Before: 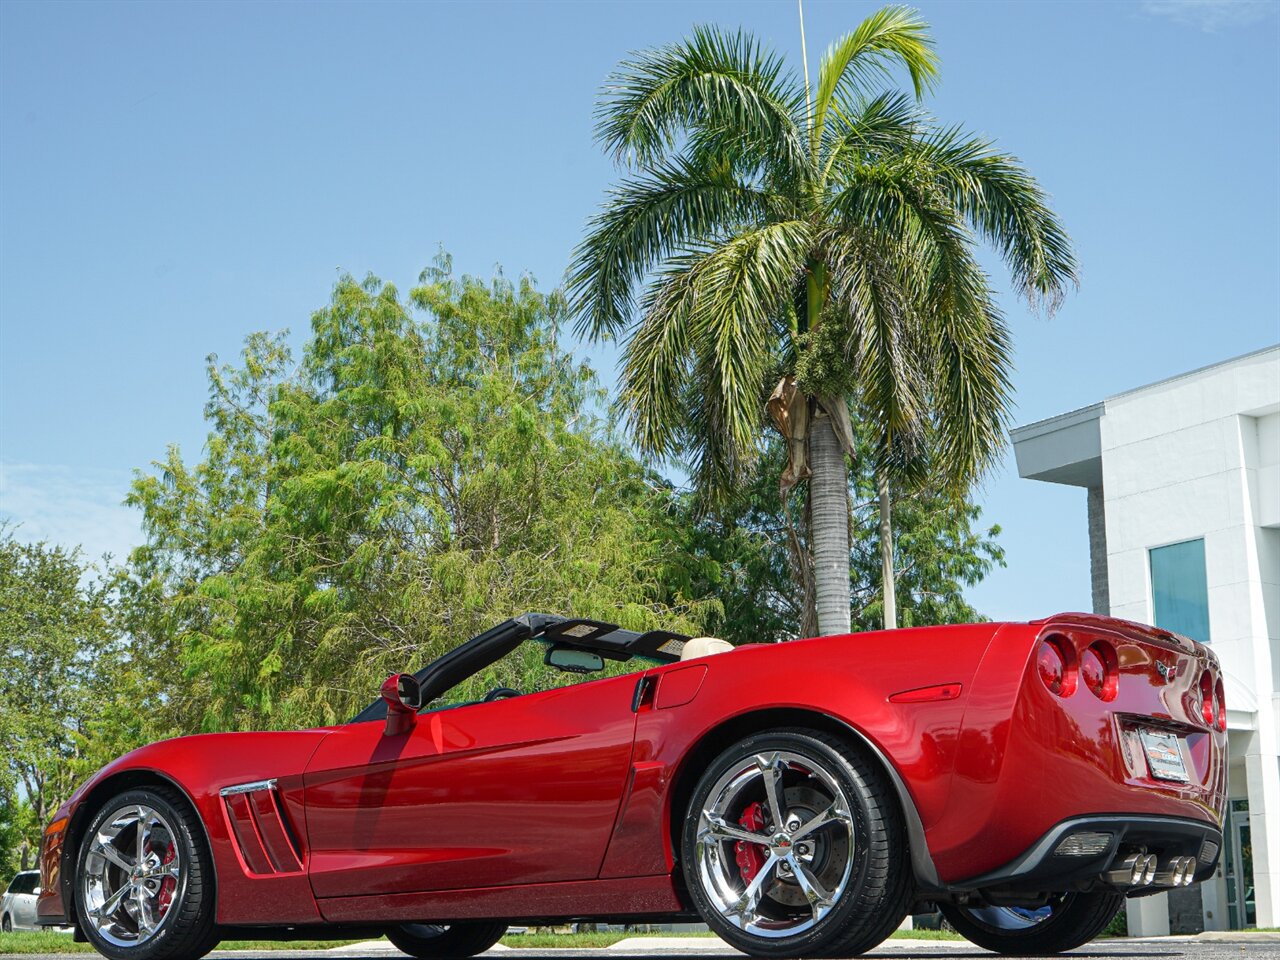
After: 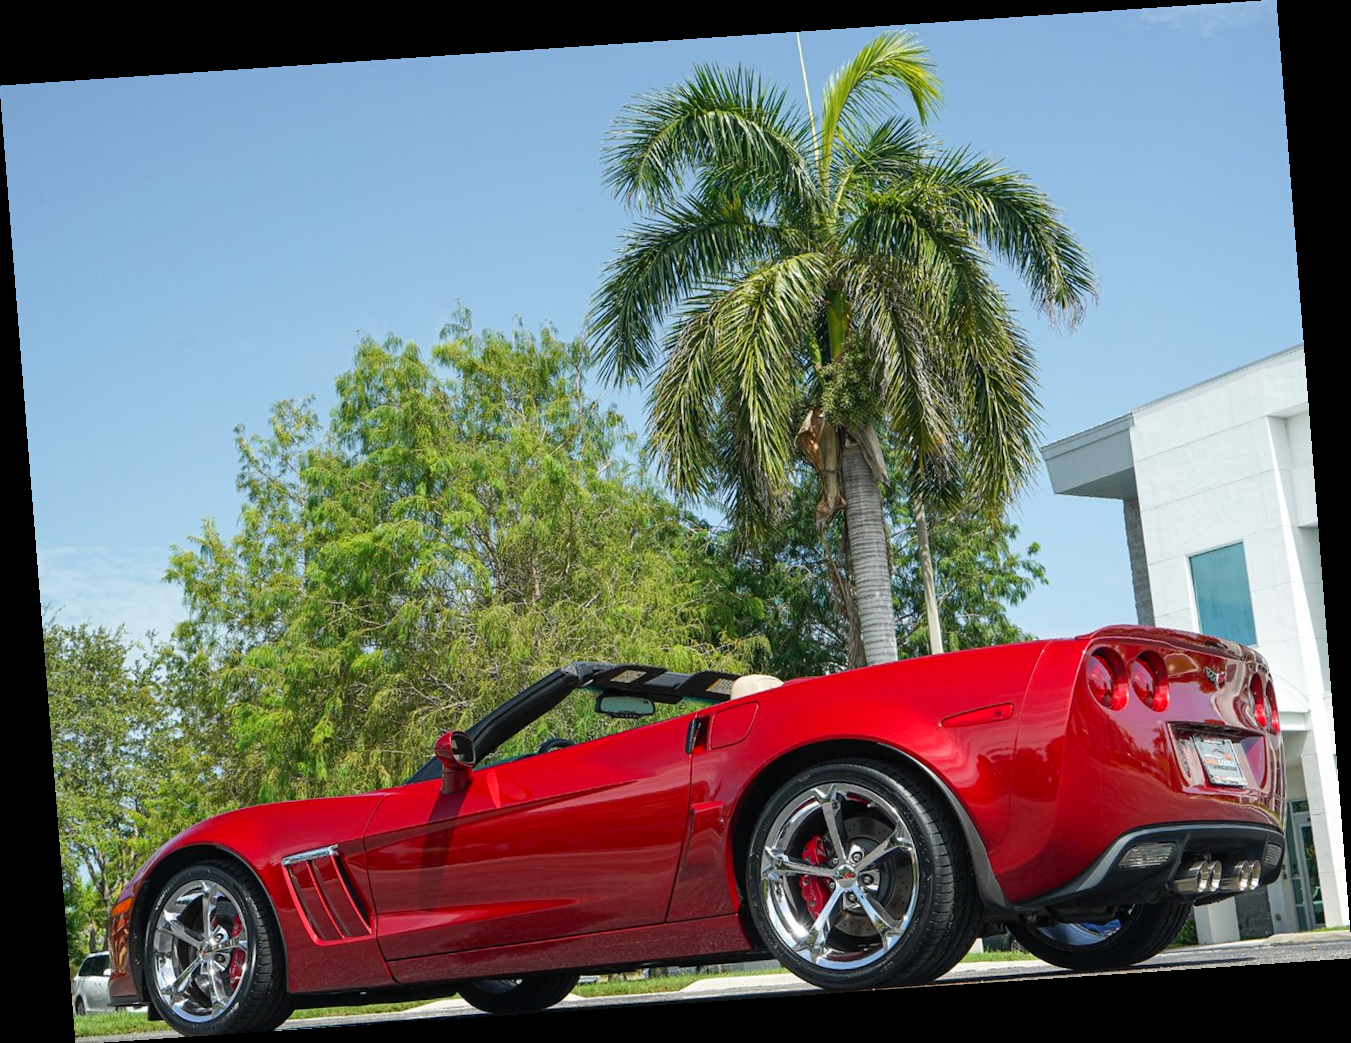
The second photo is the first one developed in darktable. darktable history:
rotate and perspective: rotation -4.2°, shear 0.006, automatic cropping off
color zones: curves: ch1 [(0, 0.523) (0.143, 0.545) (0.286, 0.52) (0.429, 0.506) (0.571, 0.503) (0.714, 0.503) (0.857, 0.508) (1, 0.523)]
